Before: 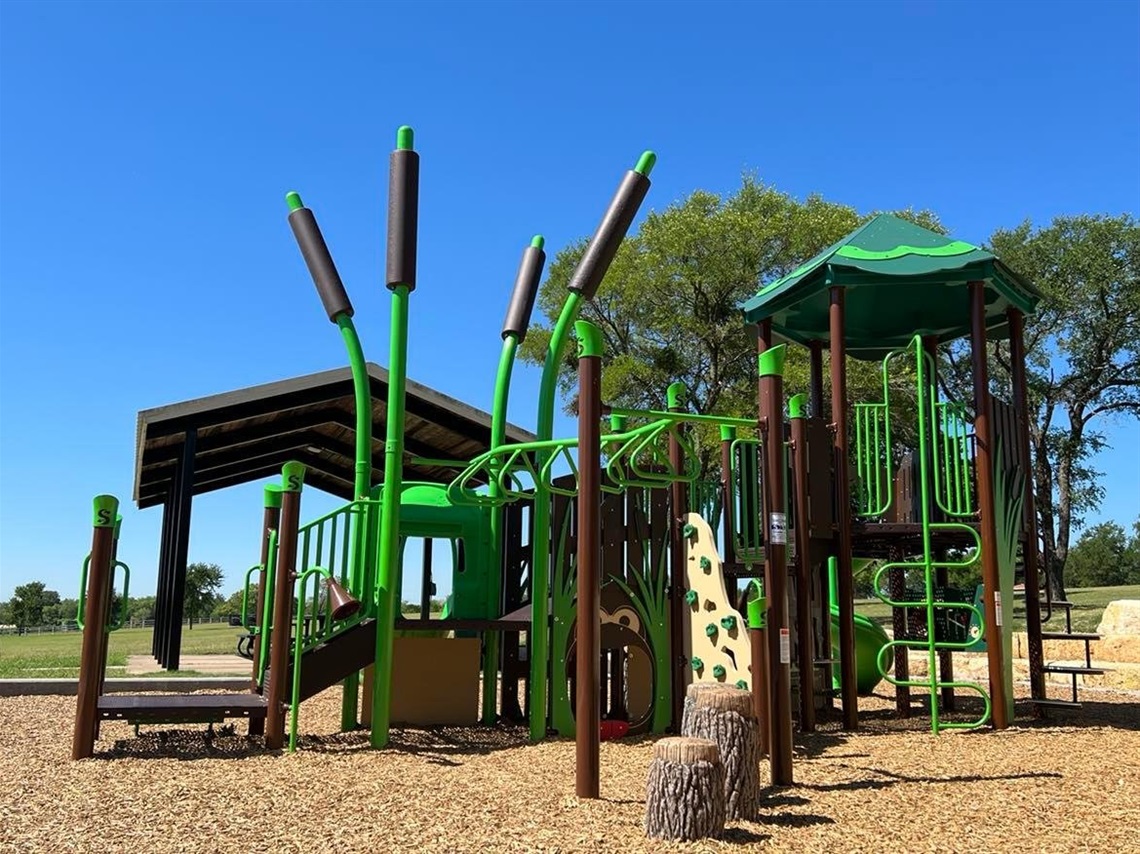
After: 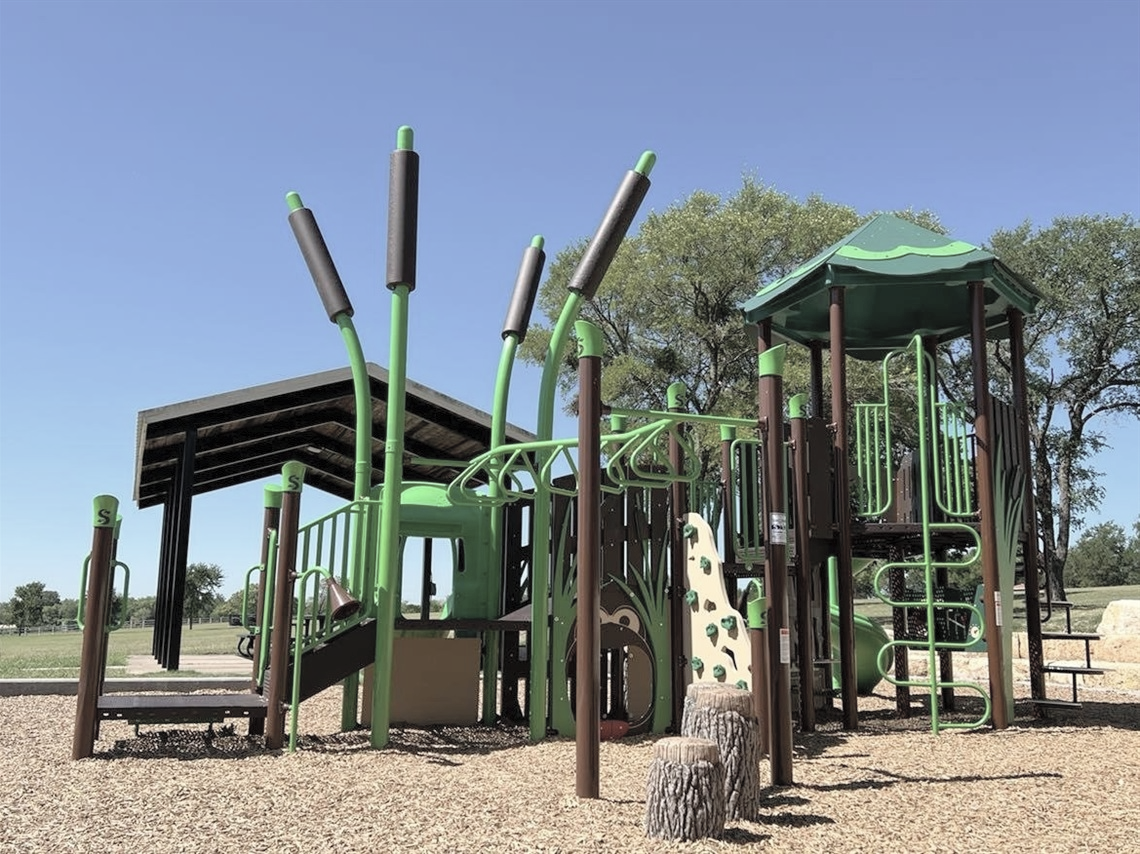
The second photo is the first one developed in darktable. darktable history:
contrast brightness saturation: brightness 0.18, saturation -0.5
exposure: compensate highlight preservation false
